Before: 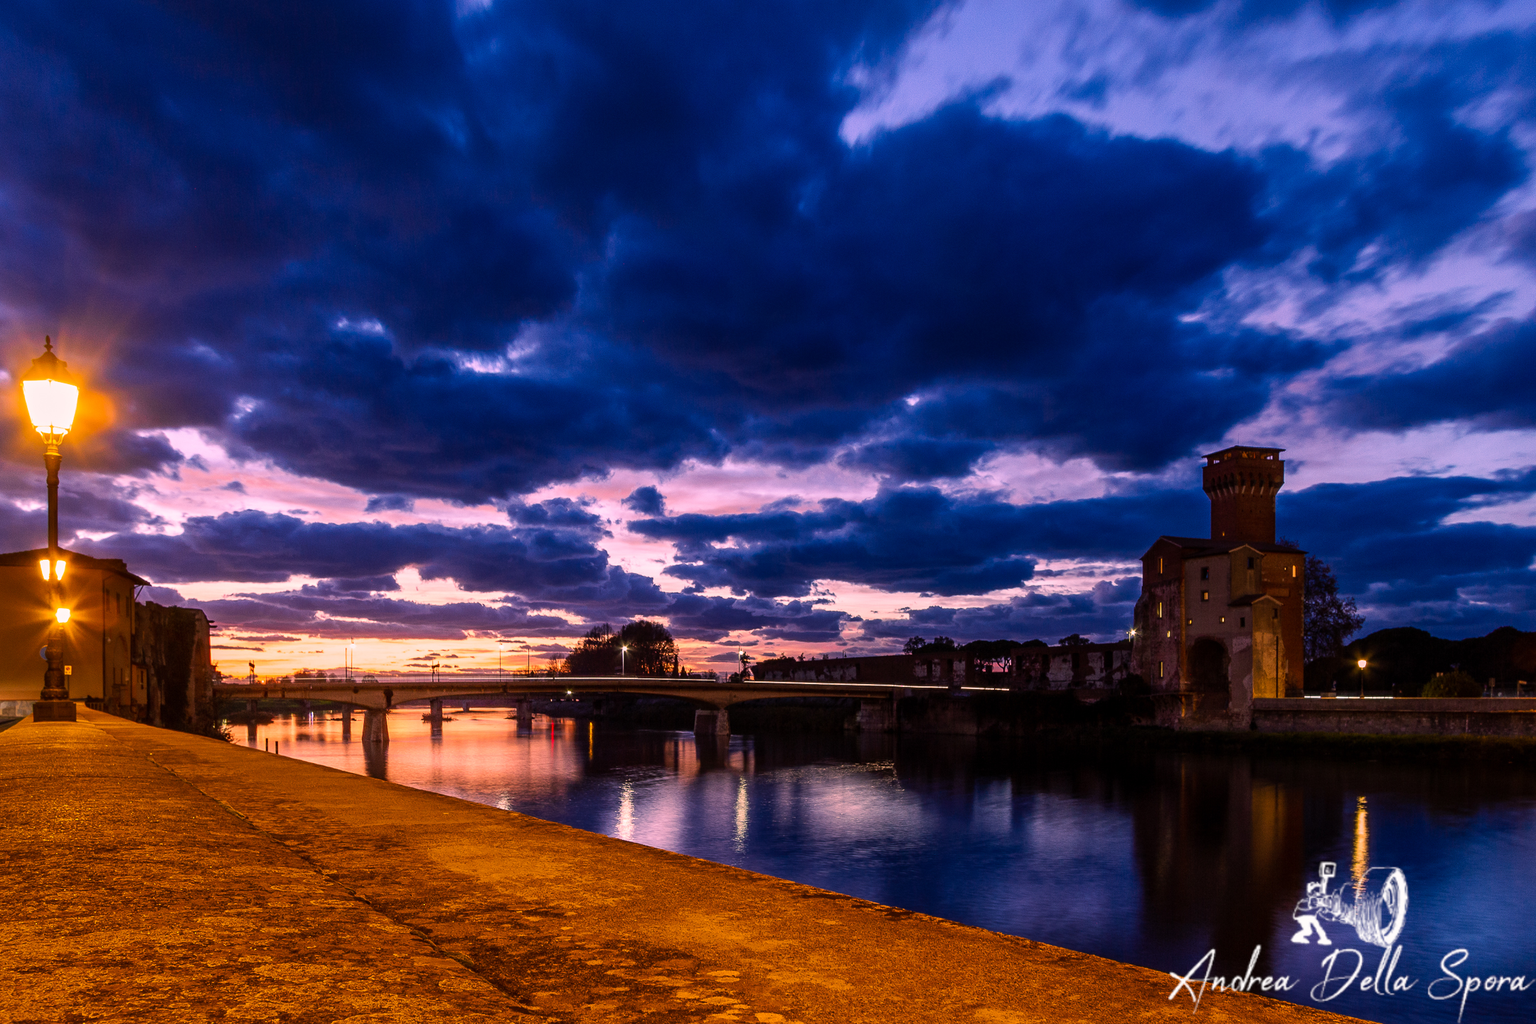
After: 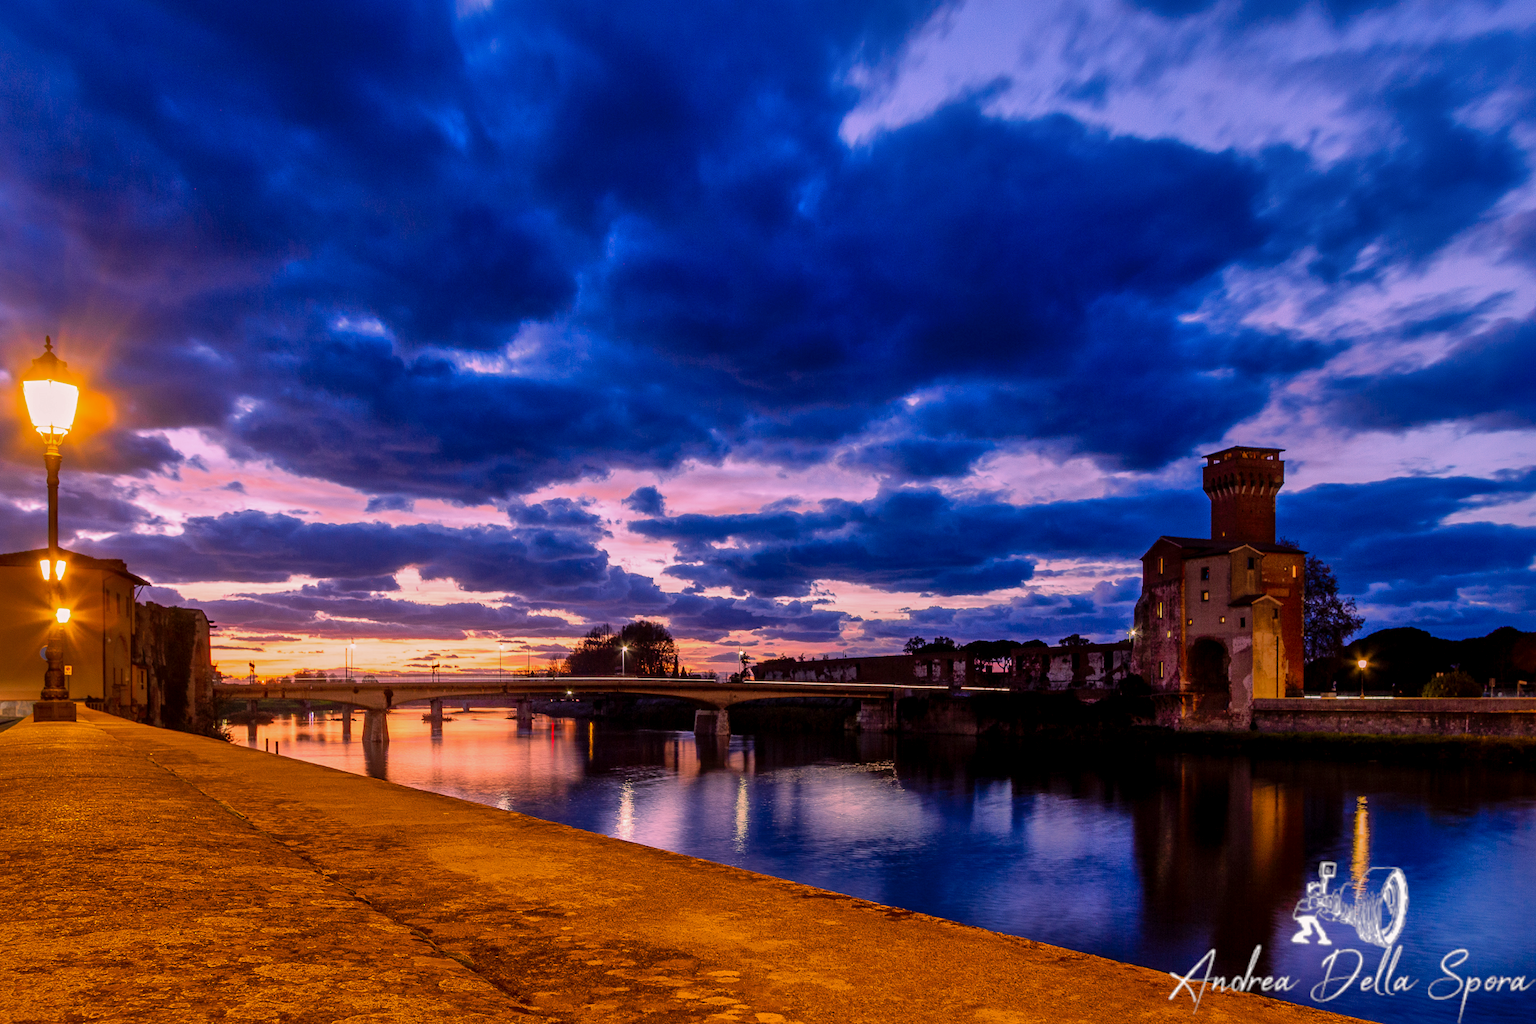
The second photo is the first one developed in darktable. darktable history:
shadows and highlights: highlights -60
exposure: black level correction 0.001, compensate highlight preservation false
